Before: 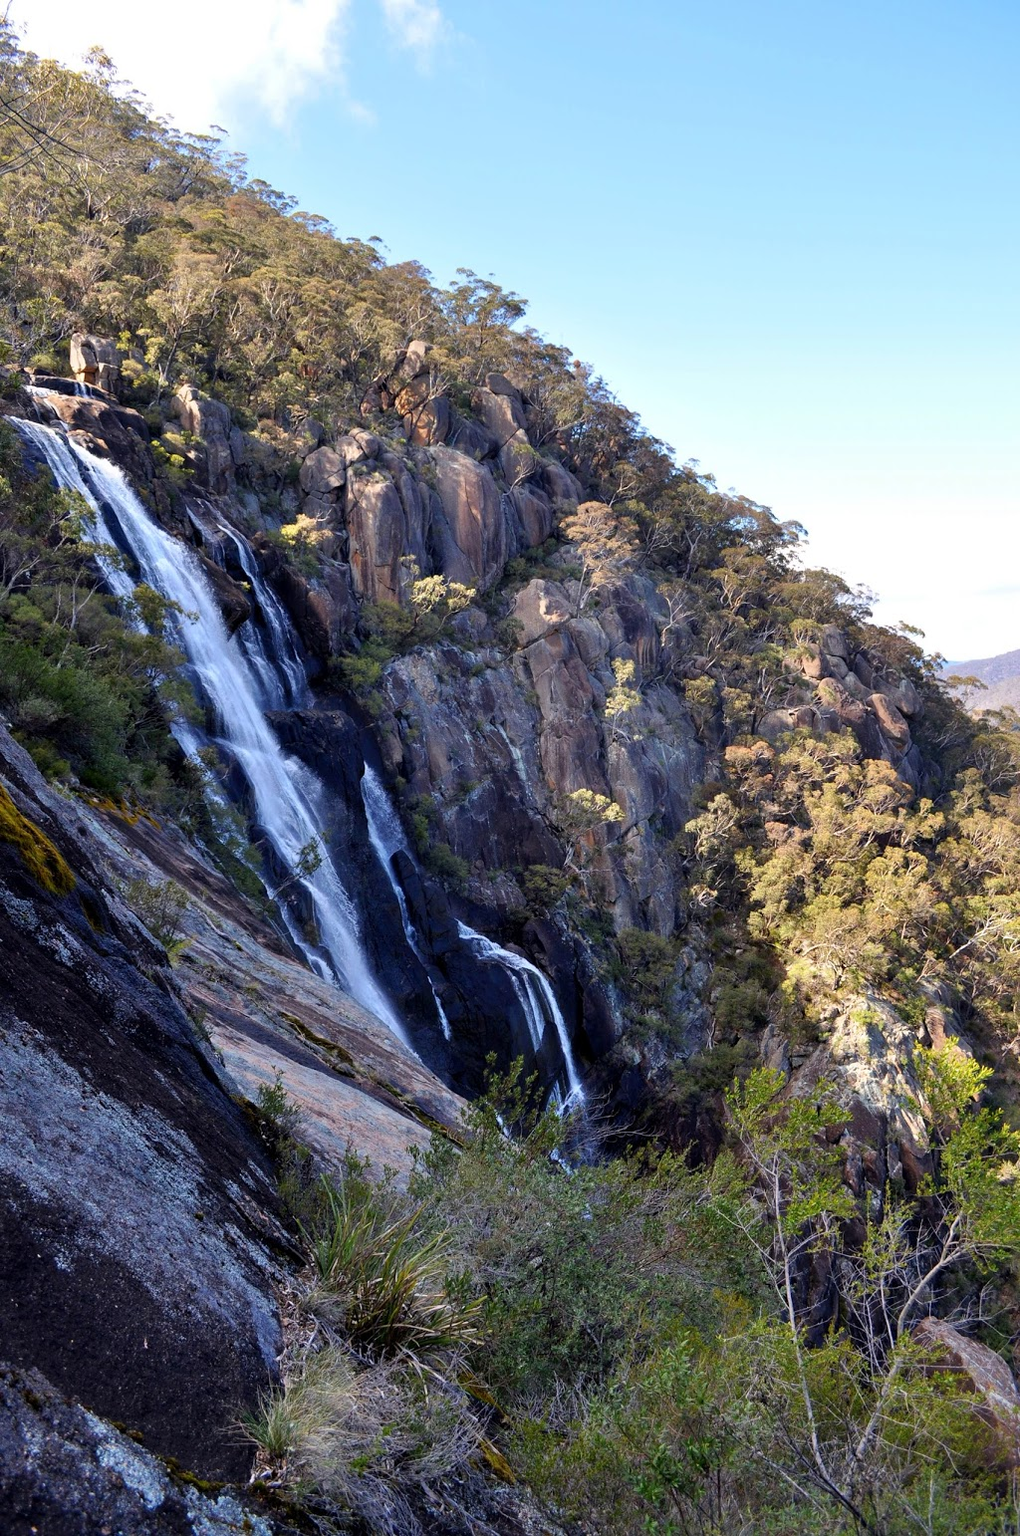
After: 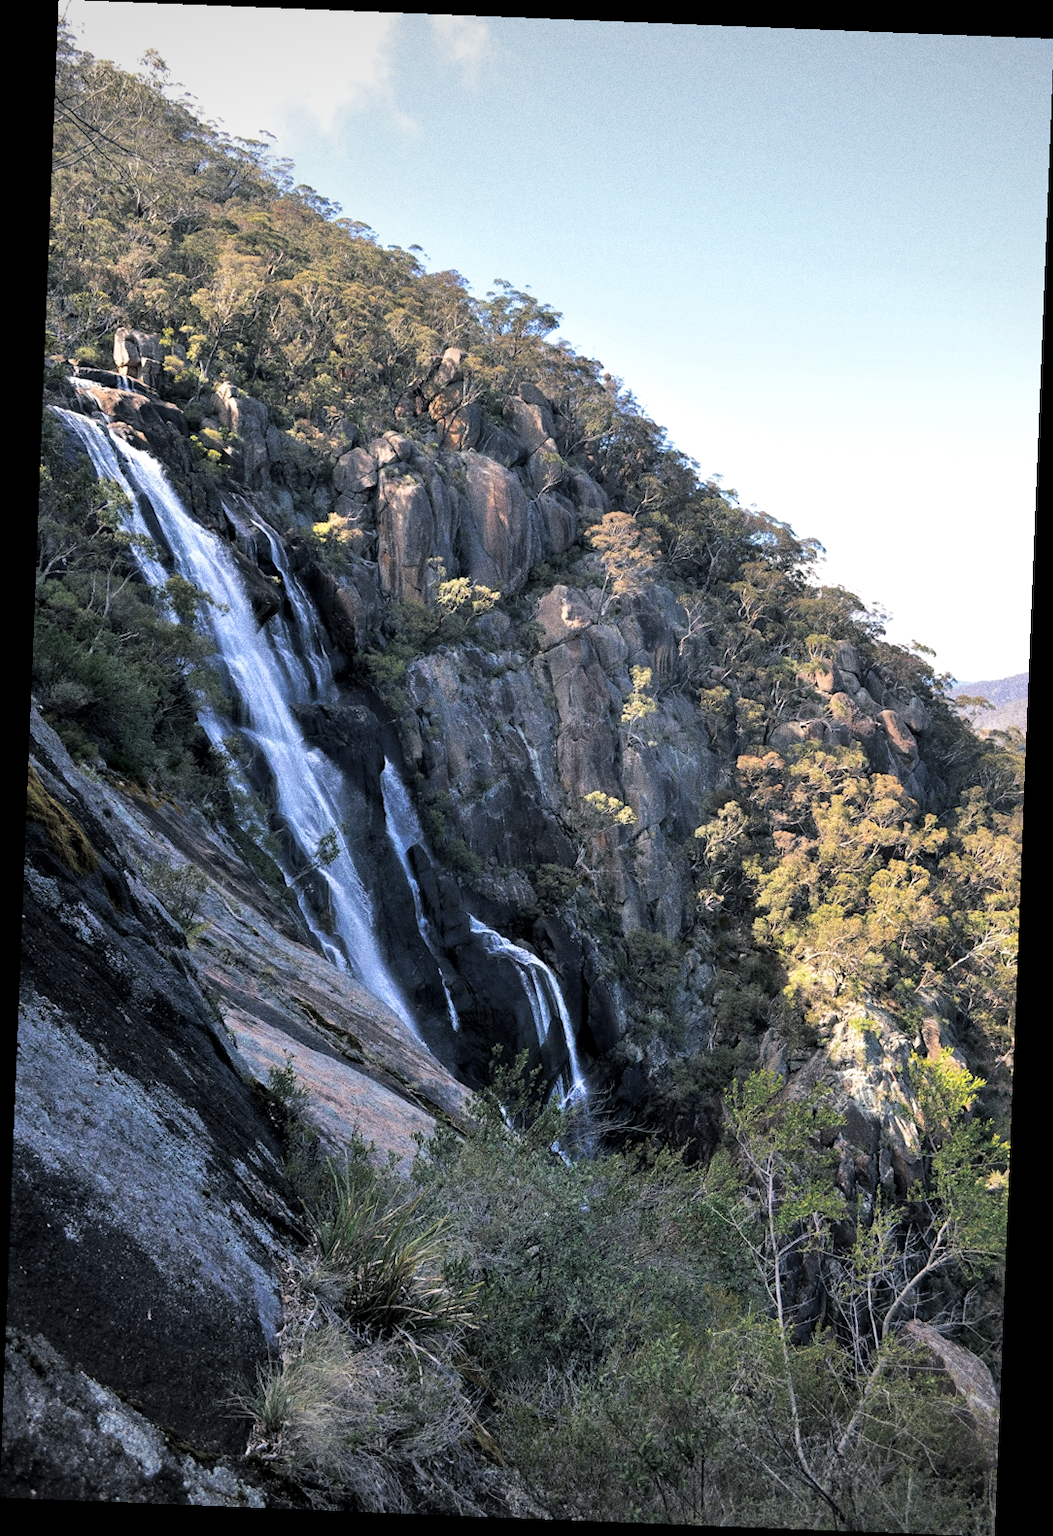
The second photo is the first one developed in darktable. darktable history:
vignetting: fall-off start 100%, brightness -0.282, width/height ratio 1.31
rotate and perspective: rotation 2.27°, automatic cropping off
exposure: black level correction 0.001, exposure 0.14 EV, compensate highlight preservation false
split-toning: shadows › hue 201.6°, shadows › saturation 0.16, highlights › hue 50.4°, highlights › saturation 0.2, balance -49.9
grain: coarseness 0.09 ISO, strength 40%
